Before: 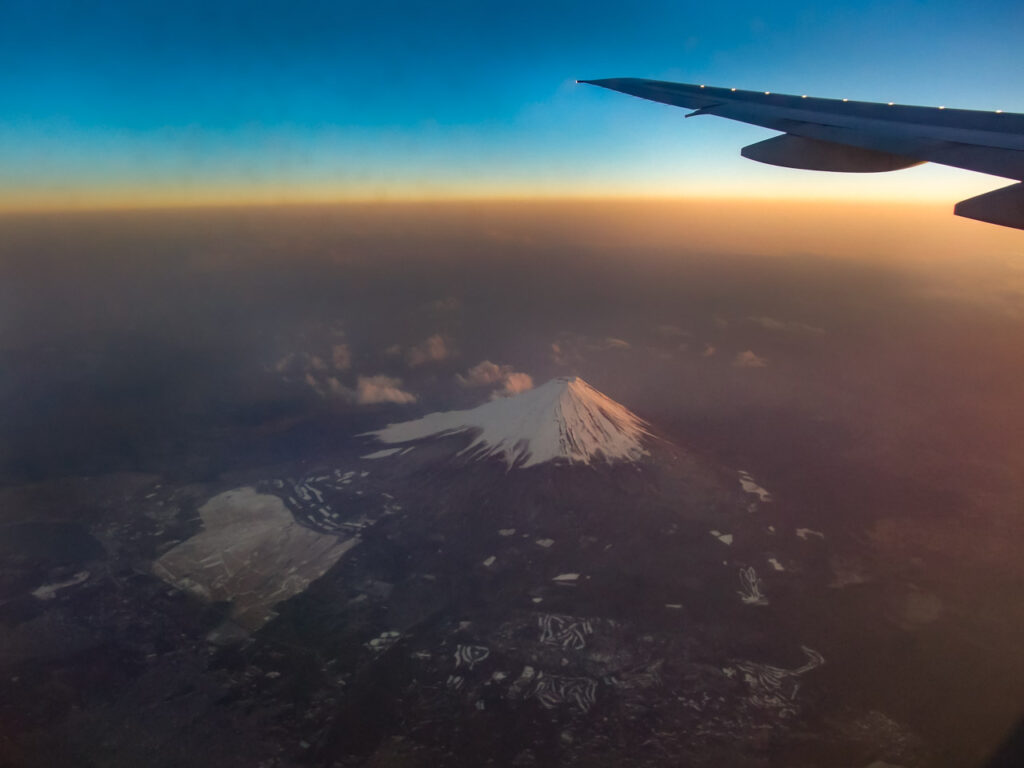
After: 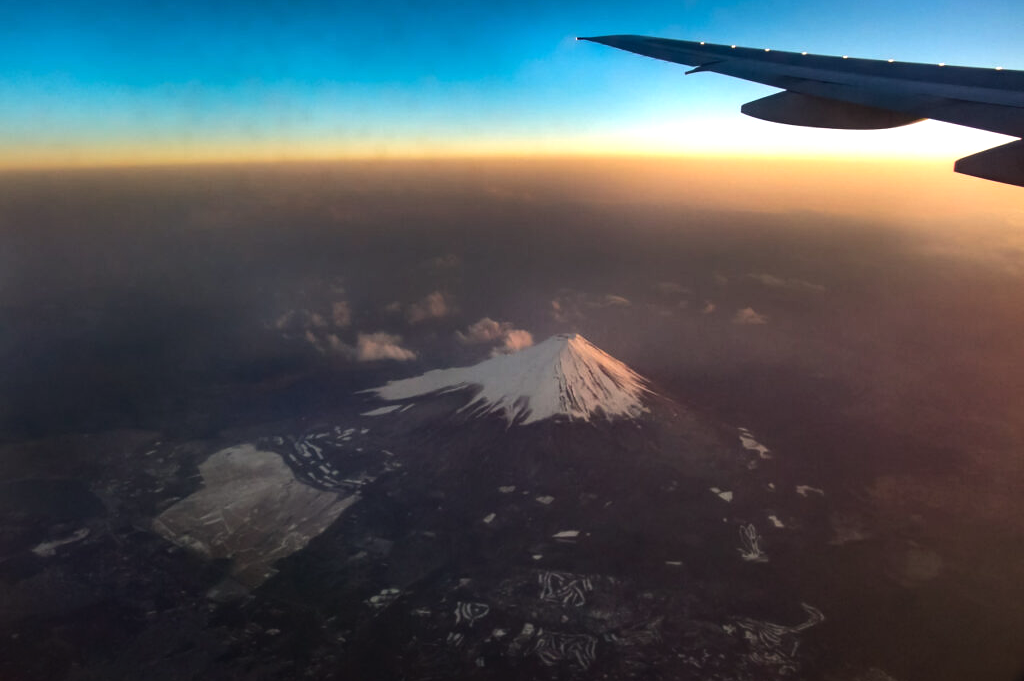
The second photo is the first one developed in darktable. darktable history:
tone equalizer: -8 EV -0.75 EV, -7 EV -0.7 EV, -6 EV -0.6 EV, -5 EV -0.4 EV, -3 EV 0.4 EV, -2 EV 0.6 EV, -1 EV 0.7 EV, +0 EV 0.75 EV, edges refinement/feathering 500, mask exposure compensation -1.57 EV, preserve details no
crop and rotate: top 5.609%, bottom 5.609%
